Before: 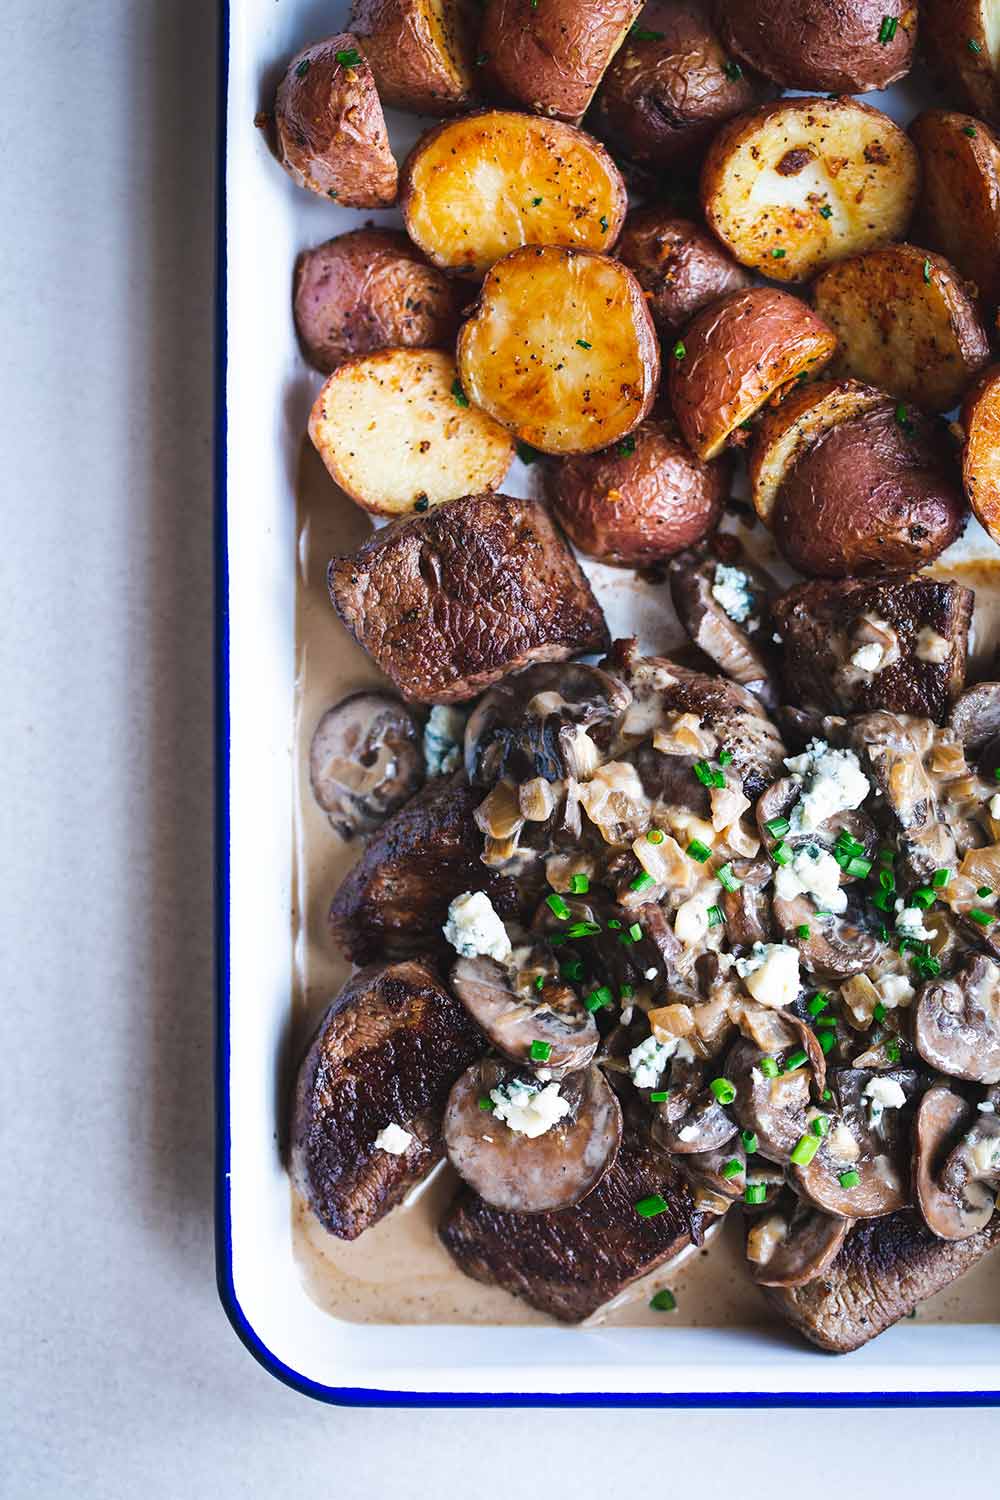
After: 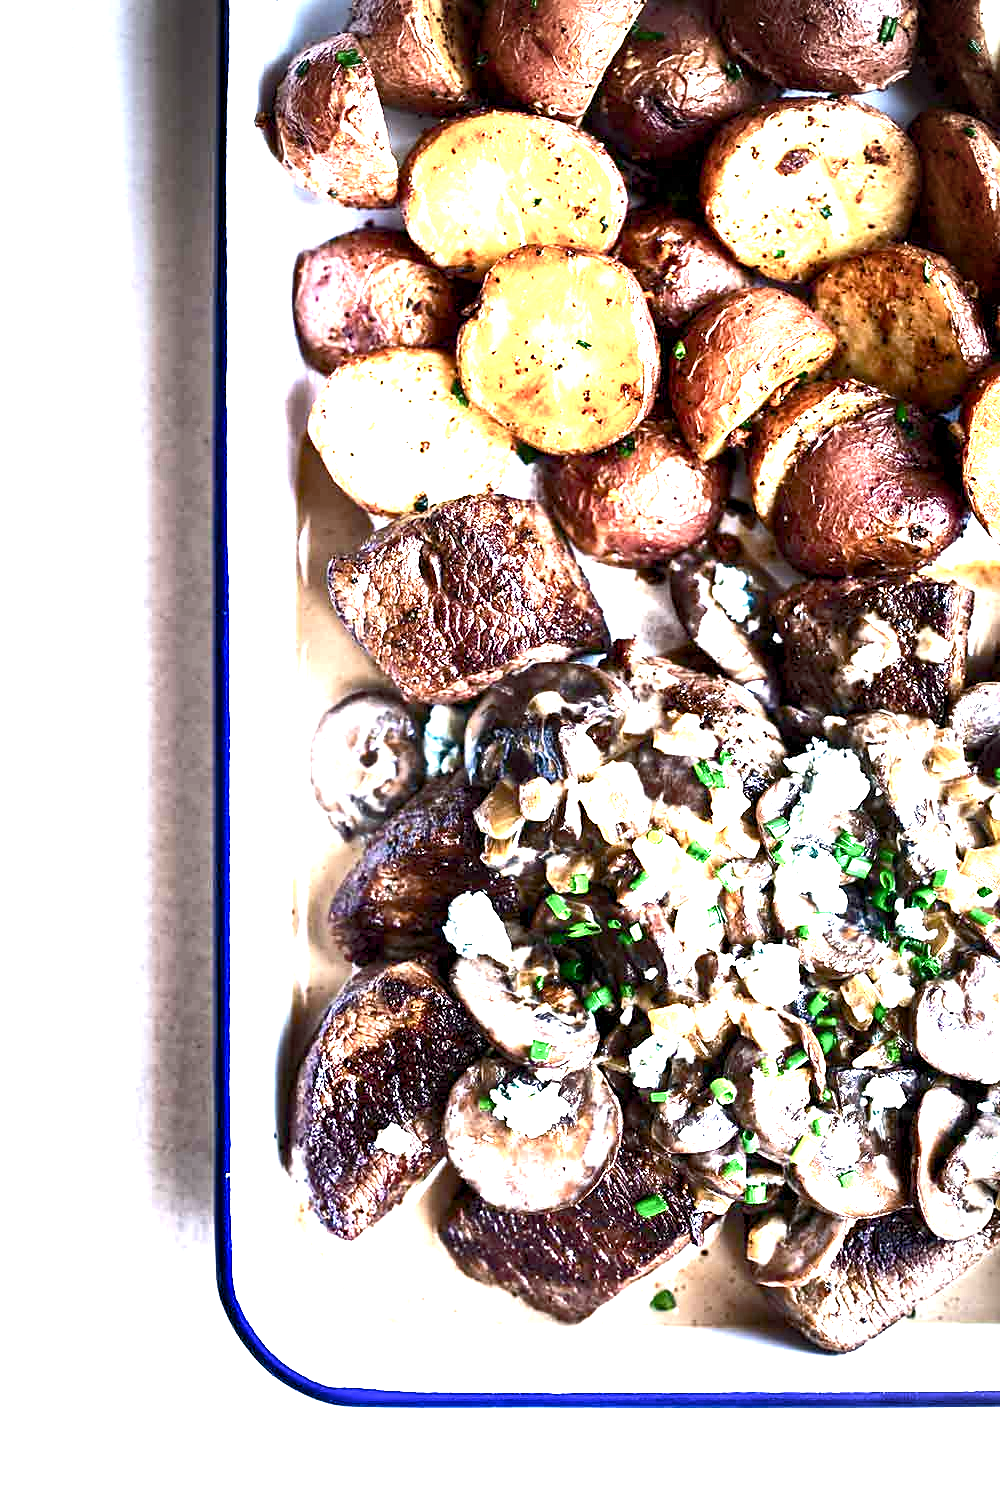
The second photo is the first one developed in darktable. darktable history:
exposure: black level correction 0.005, exposure 2.076 EV, compensate exposure bias true, compensate highlight preservation false
color balance rgb: global offset › luminance -0.48%, perceptual saturation grading › global saturation 20%, perceptual saturation grading › highlights -49.4%, perceptual saturation grading › shadows 24.962%, perceptual brilliance grading › highlights 4.019%, perceptual brilliance grading › mid-tones -18.183%, perceptual brilliance grading › shadows -41.431%, global vibrance 20%
vignetting: on, module defaults
sharpen: amount 0.214
